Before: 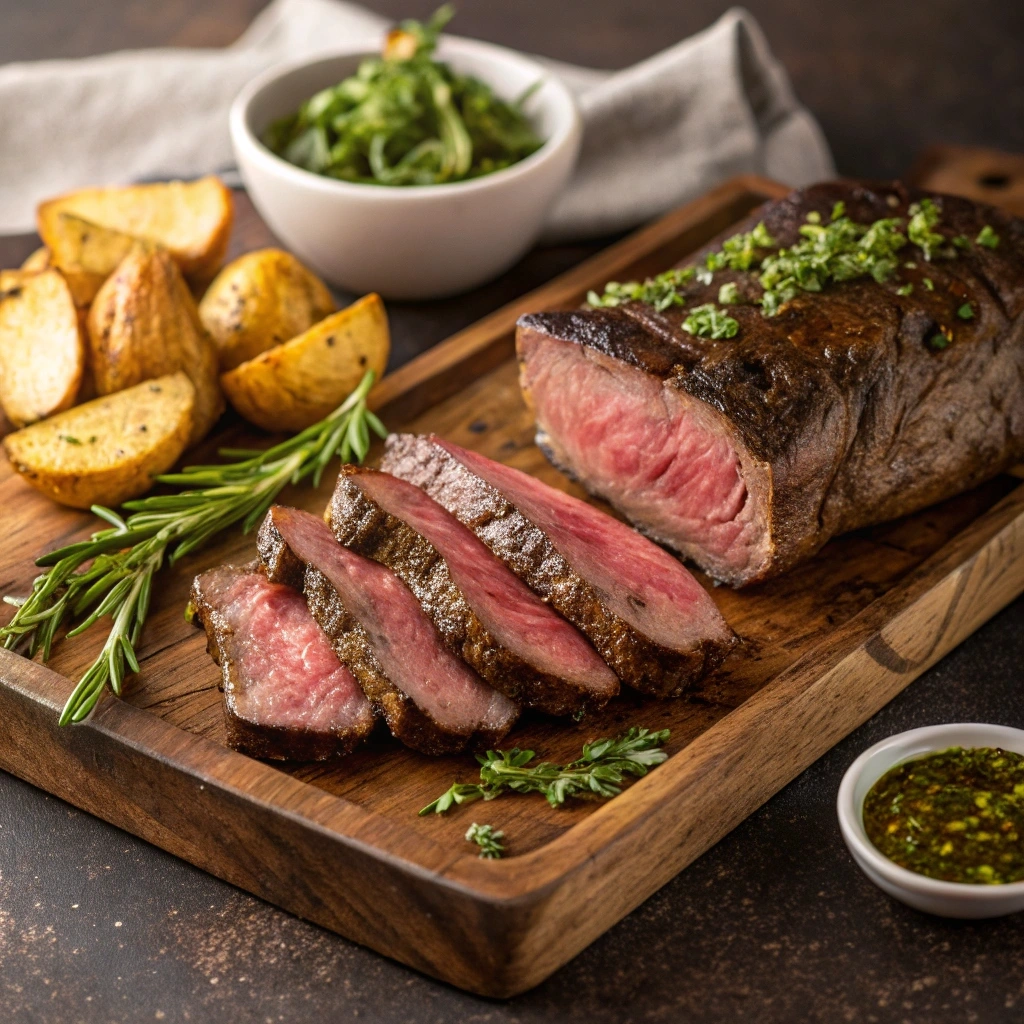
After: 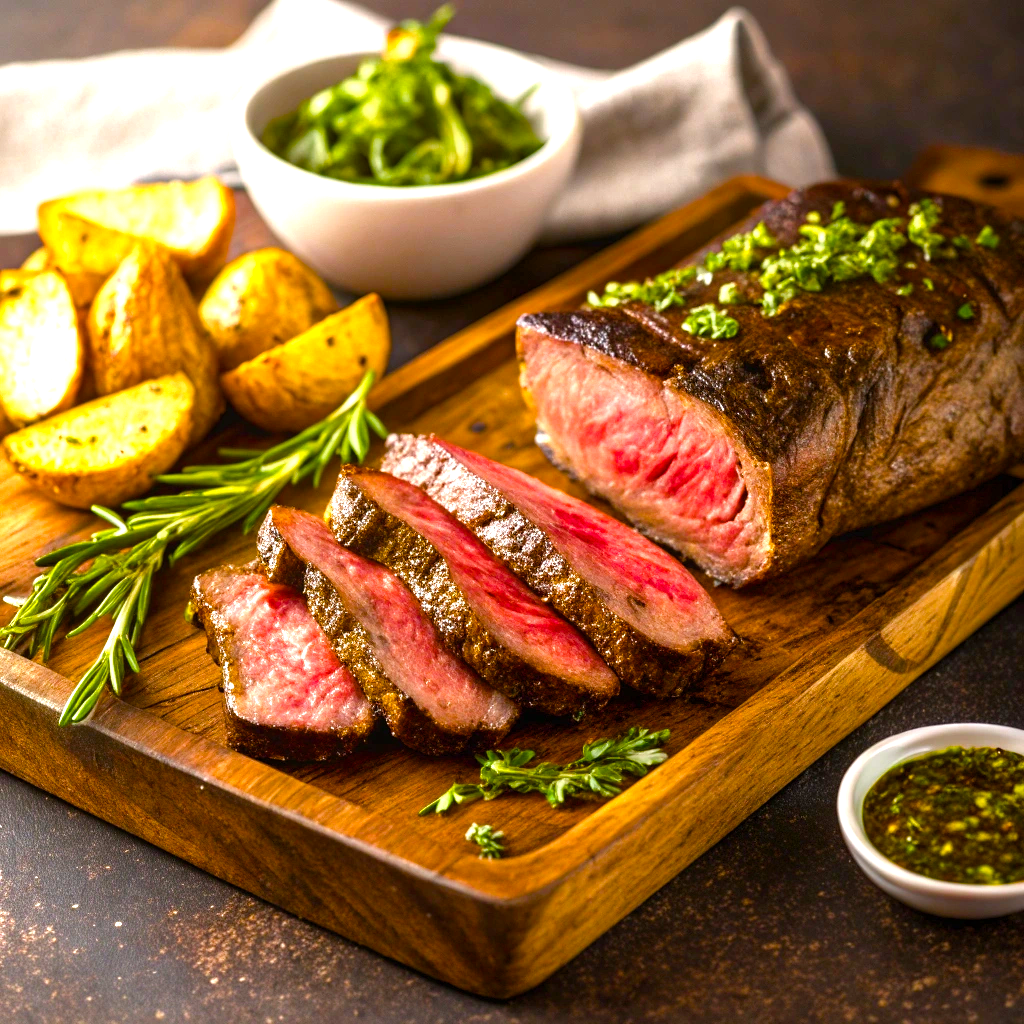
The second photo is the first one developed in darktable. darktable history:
color balance rgb: perceptual saturation grading › global saturation 39.422%, perceptual saturation grading › highlights -25.617%, perceptual saturation grading › mid-tones 34.372%, perceptual saturation grading › shadows 35.51%, perceptual brilliance grading › global brilliance 30.04%, global vibrance 9.52%
